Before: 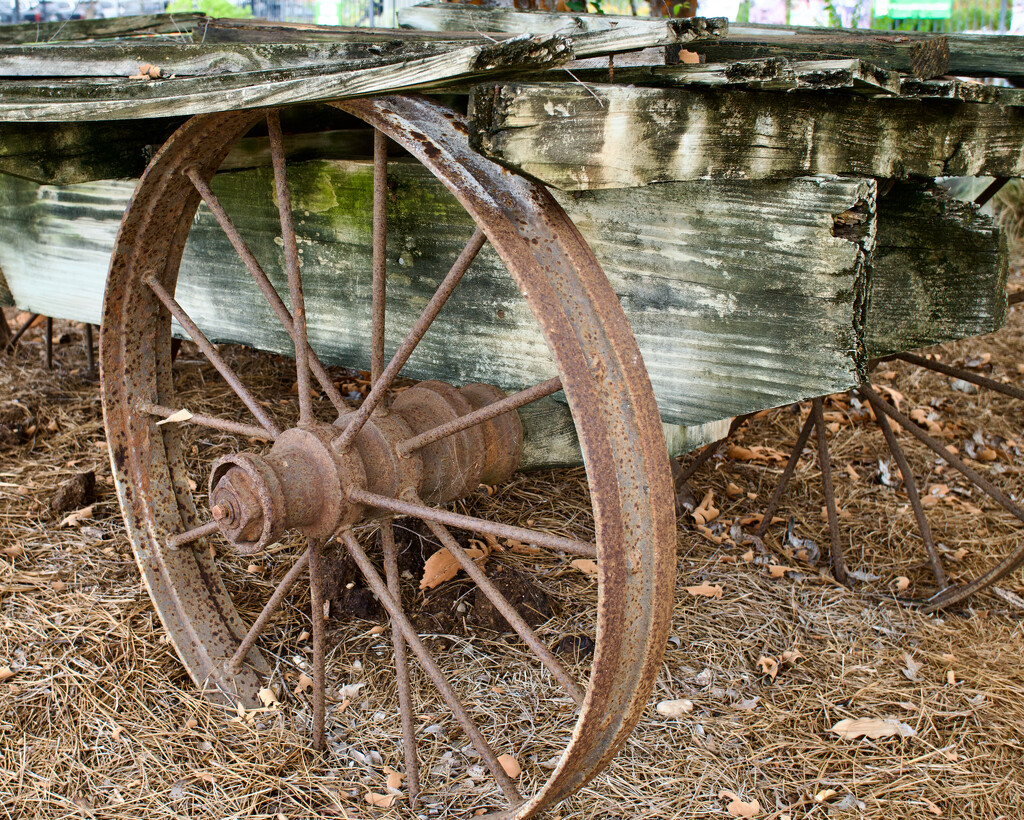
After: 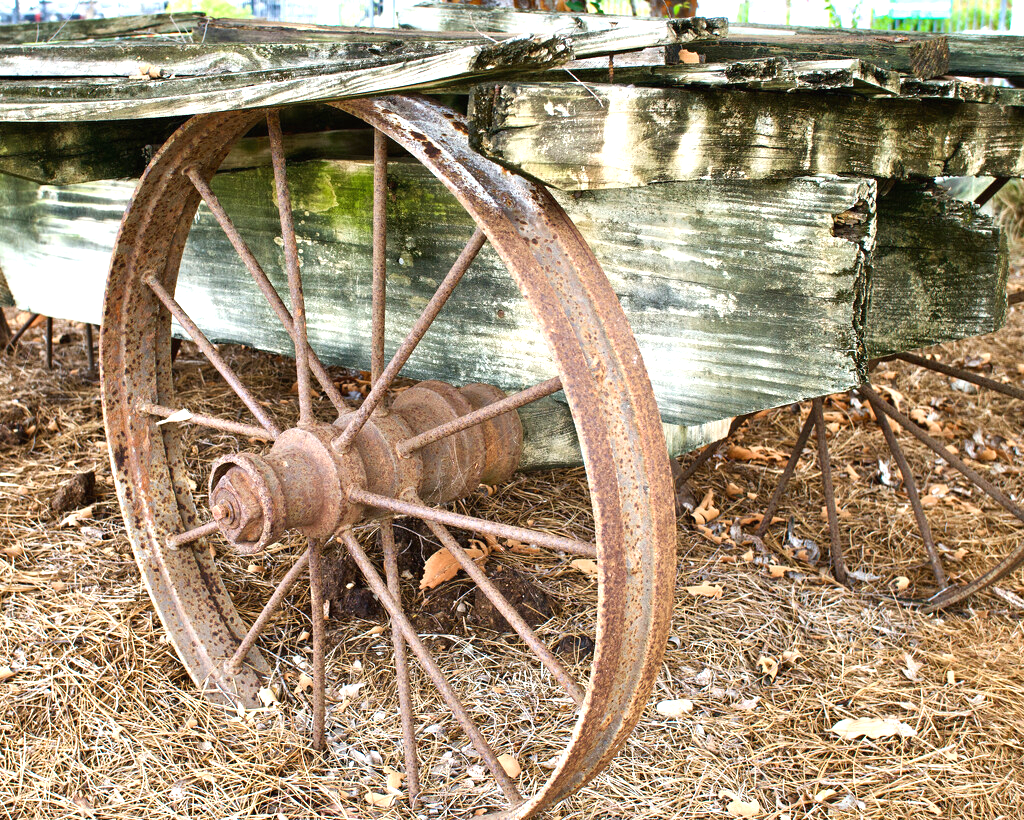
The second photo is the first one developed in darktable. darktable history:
exposure: black level correction -0.001, exposure 0.903 EV, compensate exposure bias true, compensate highlight preservation false
